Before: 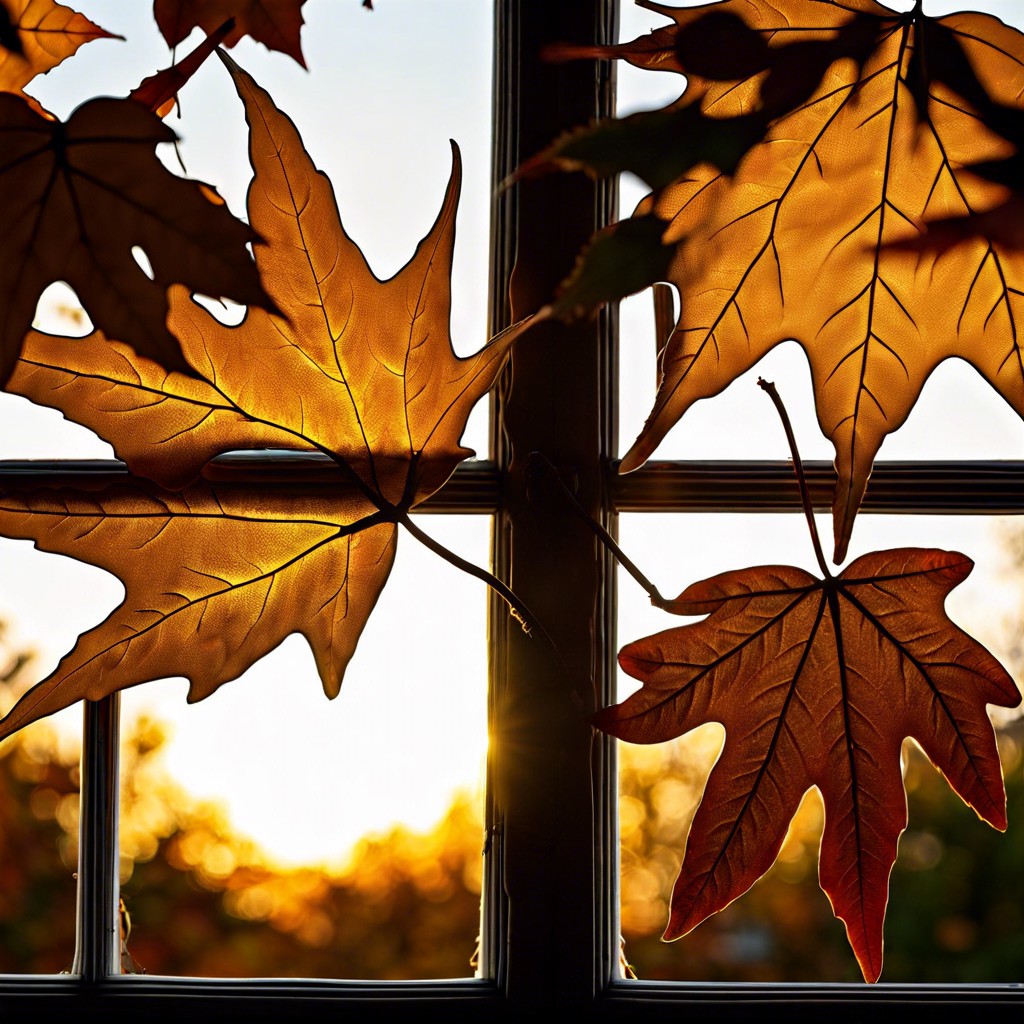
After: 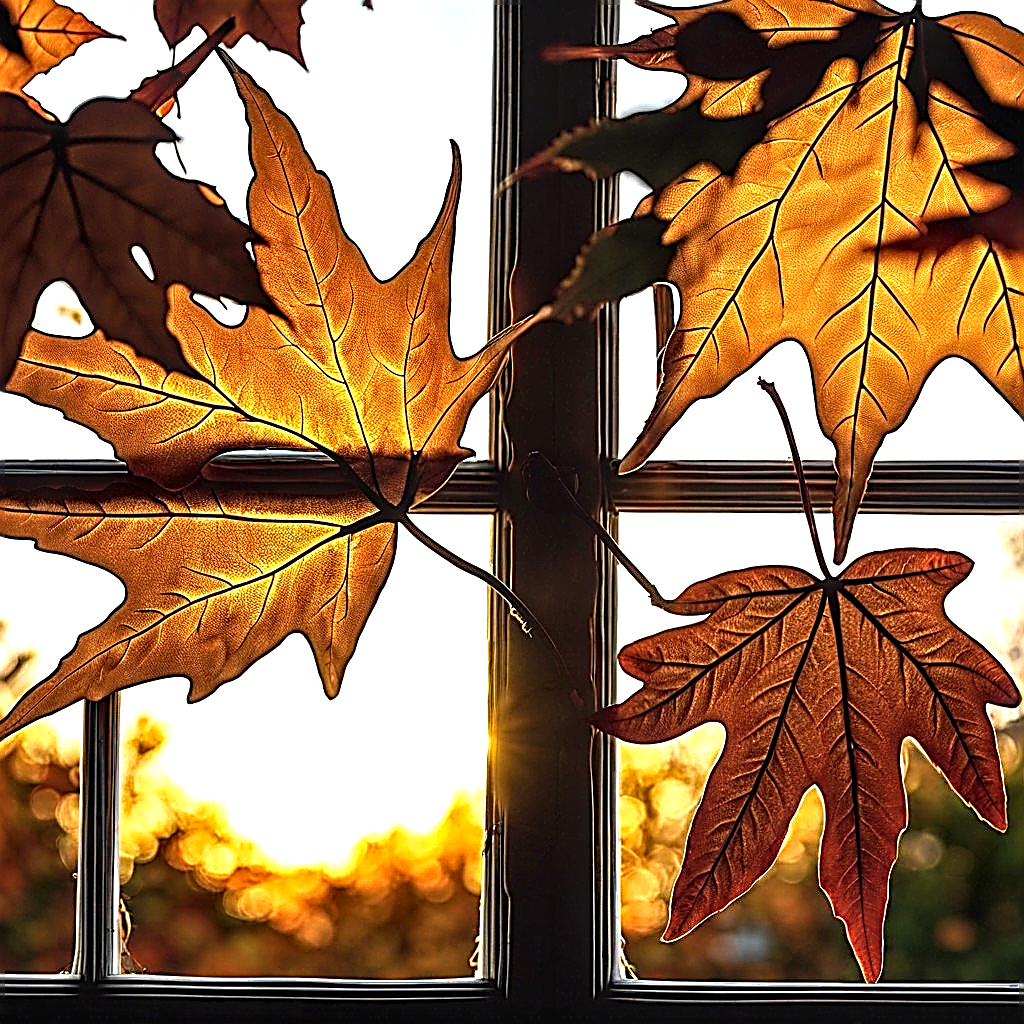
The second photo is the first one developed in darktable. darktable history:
sharpen: amount 2
local contrast: detail 150%
exposure: exposure 0.57 EV, compensate highlight preservation false
